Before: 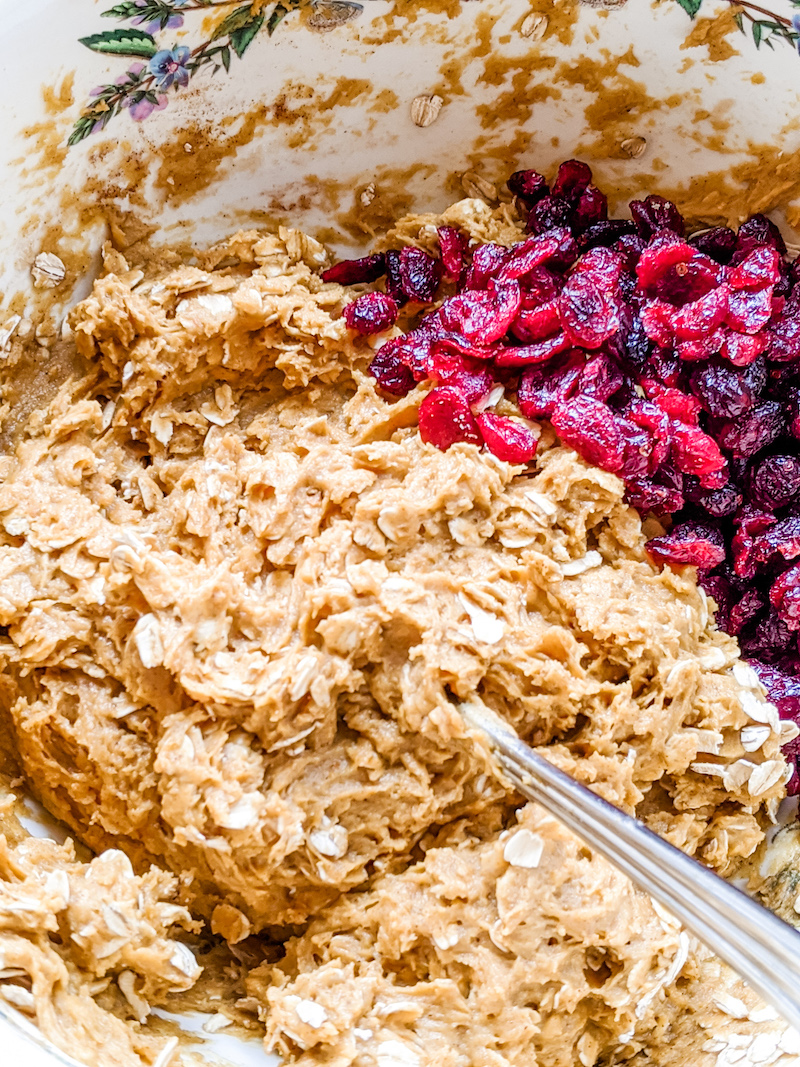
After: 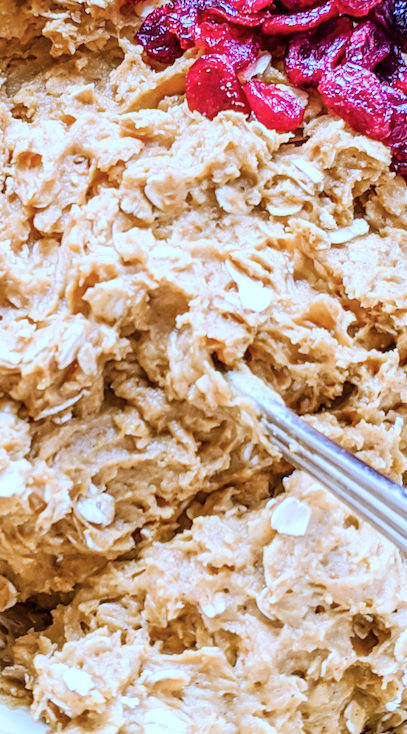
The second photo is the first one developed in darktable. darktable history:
crop and rotate: left 29.237%, top 31.152%, right 19.807%
color calibration: illuminant custom, x 0.39, y 0.392, temperature 3856.94 K
